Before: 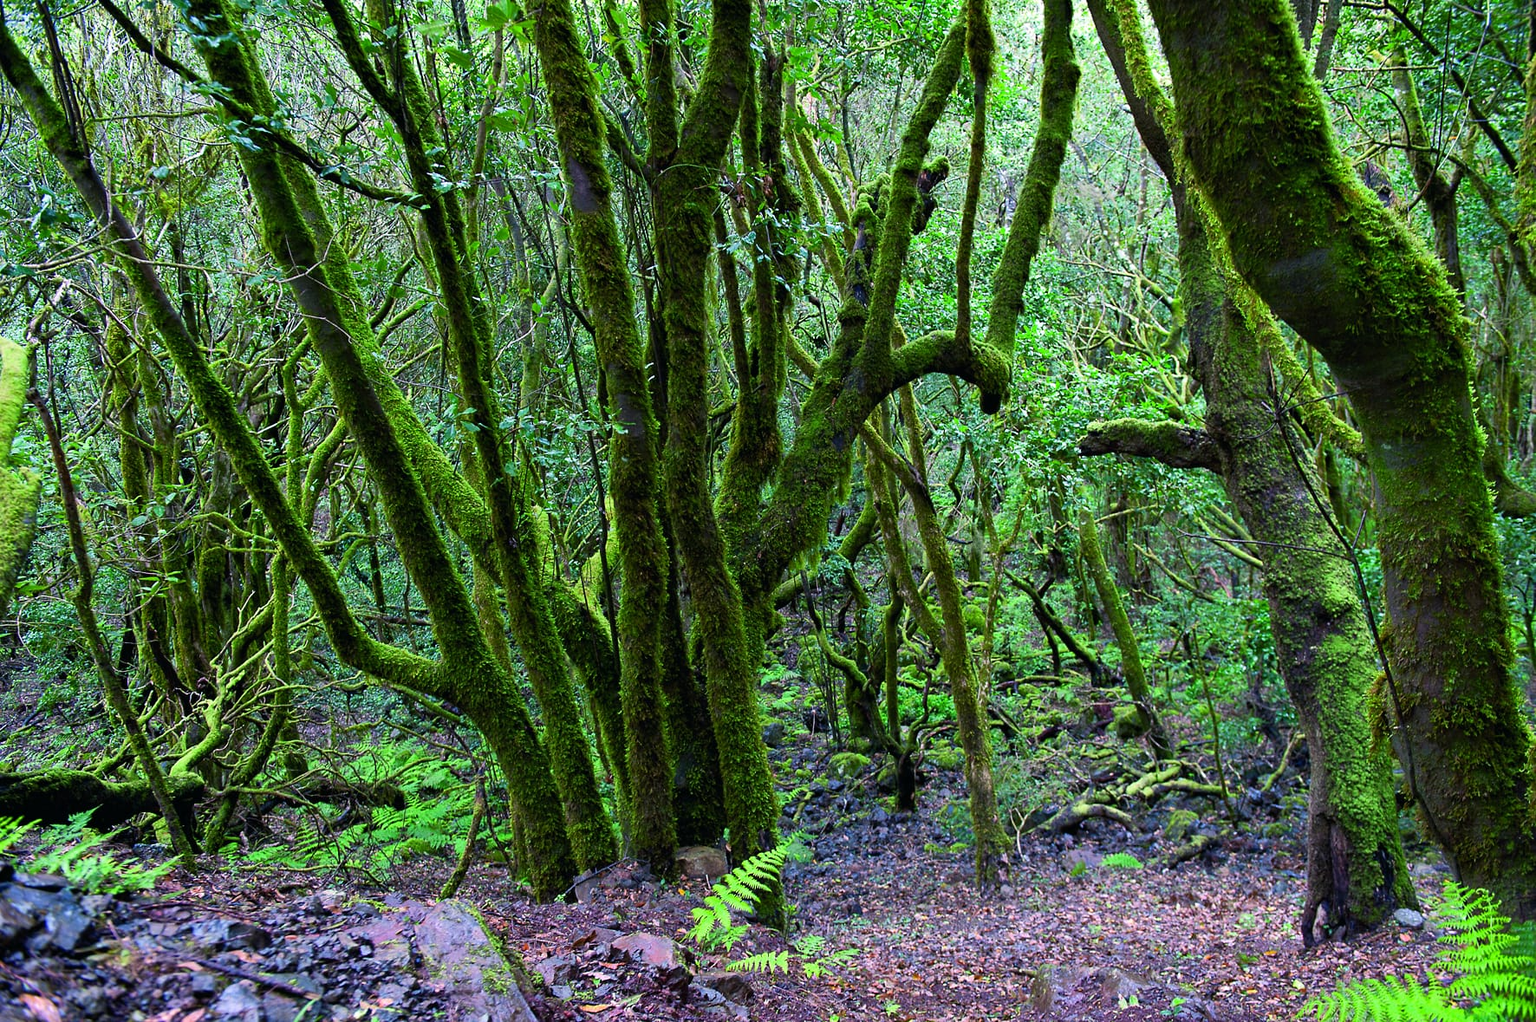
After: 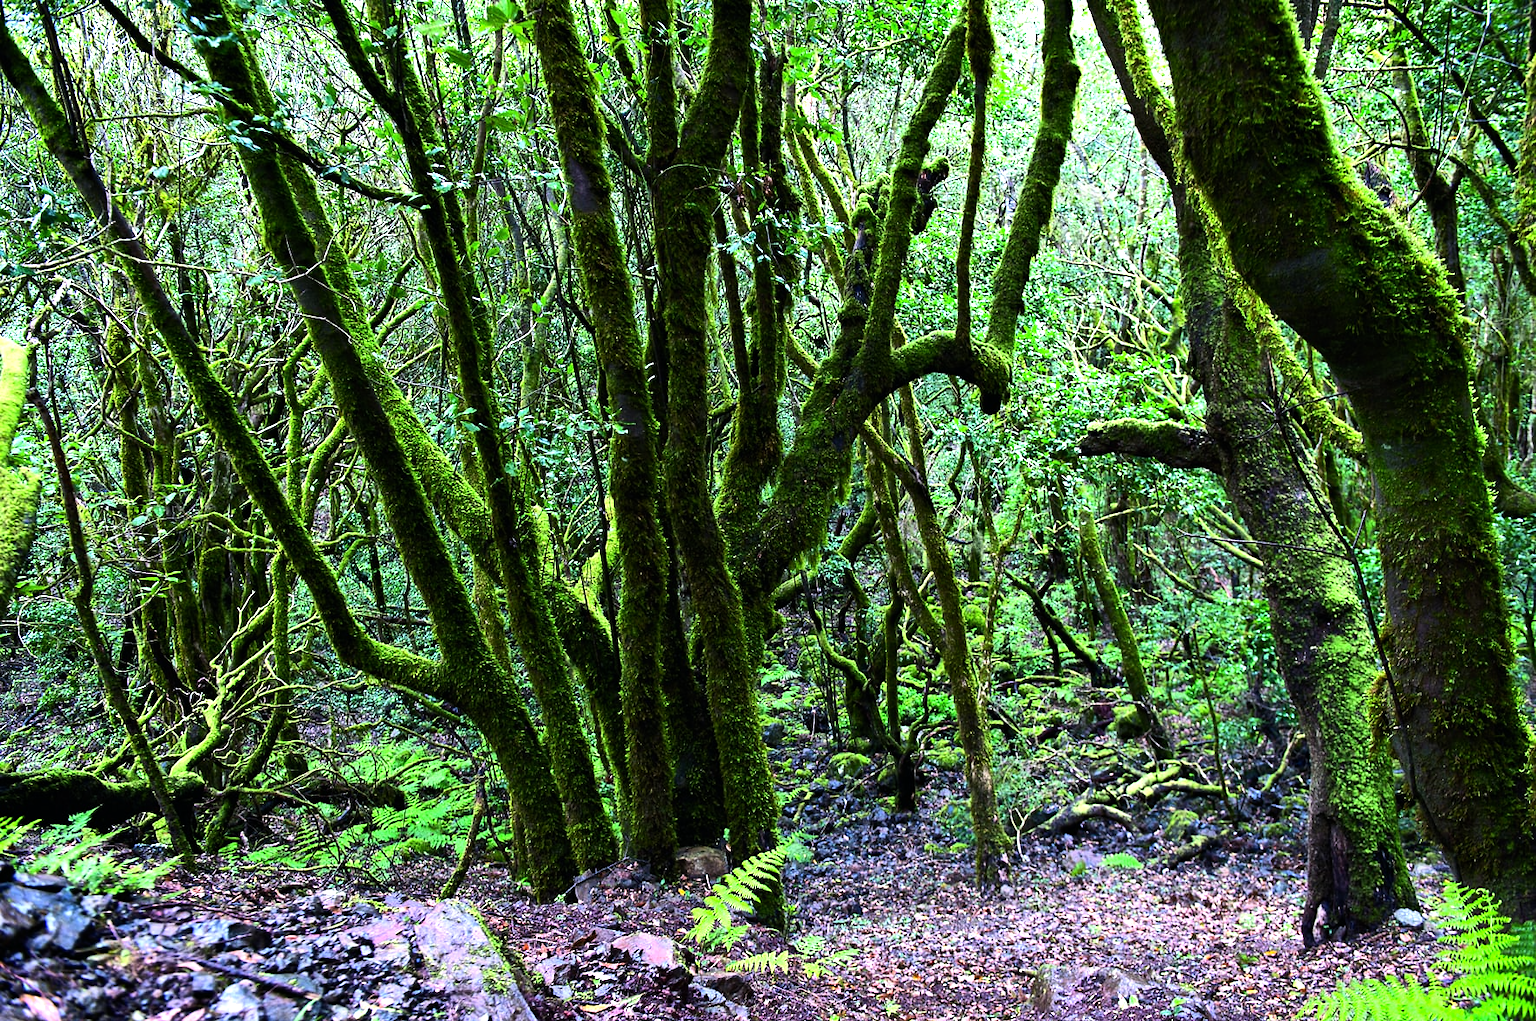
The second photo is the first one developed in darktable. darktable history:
contrast brightness saturation: contrast 0.1, brightness 0.02, saturation 0.02
tone equalizer: -8 EV -1.08 EV, -7 EV -1.01 EV, -6 EV -0.867 EV, -5 EV -0.578 EV, -3 EV 0.578 EV, -2 EV 0.867 EV, -1 EV 1.01 EV, +0 EV 1.08 EV, edges refinement/feathering 500, mask exposure compensation -1.57 EV, preserve details no
